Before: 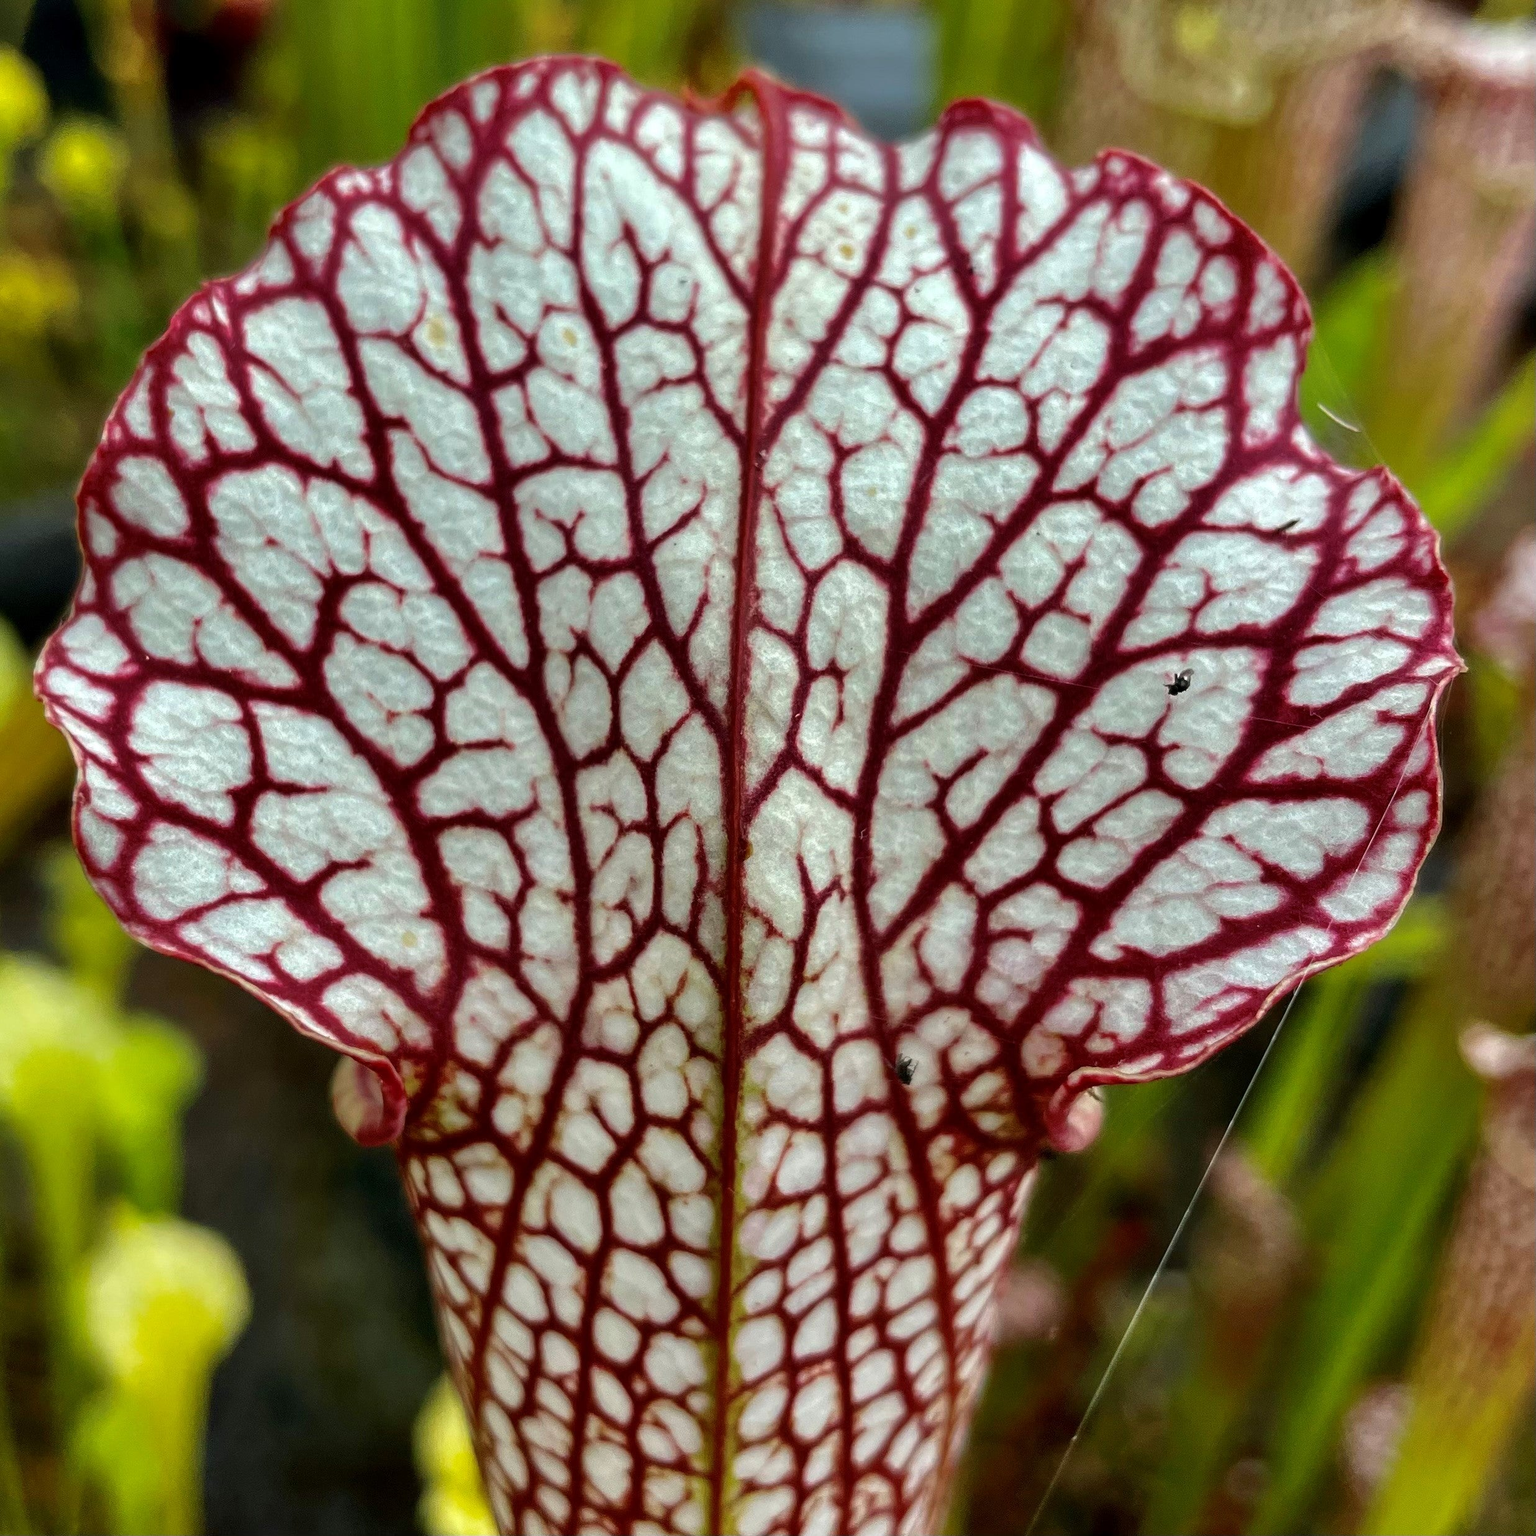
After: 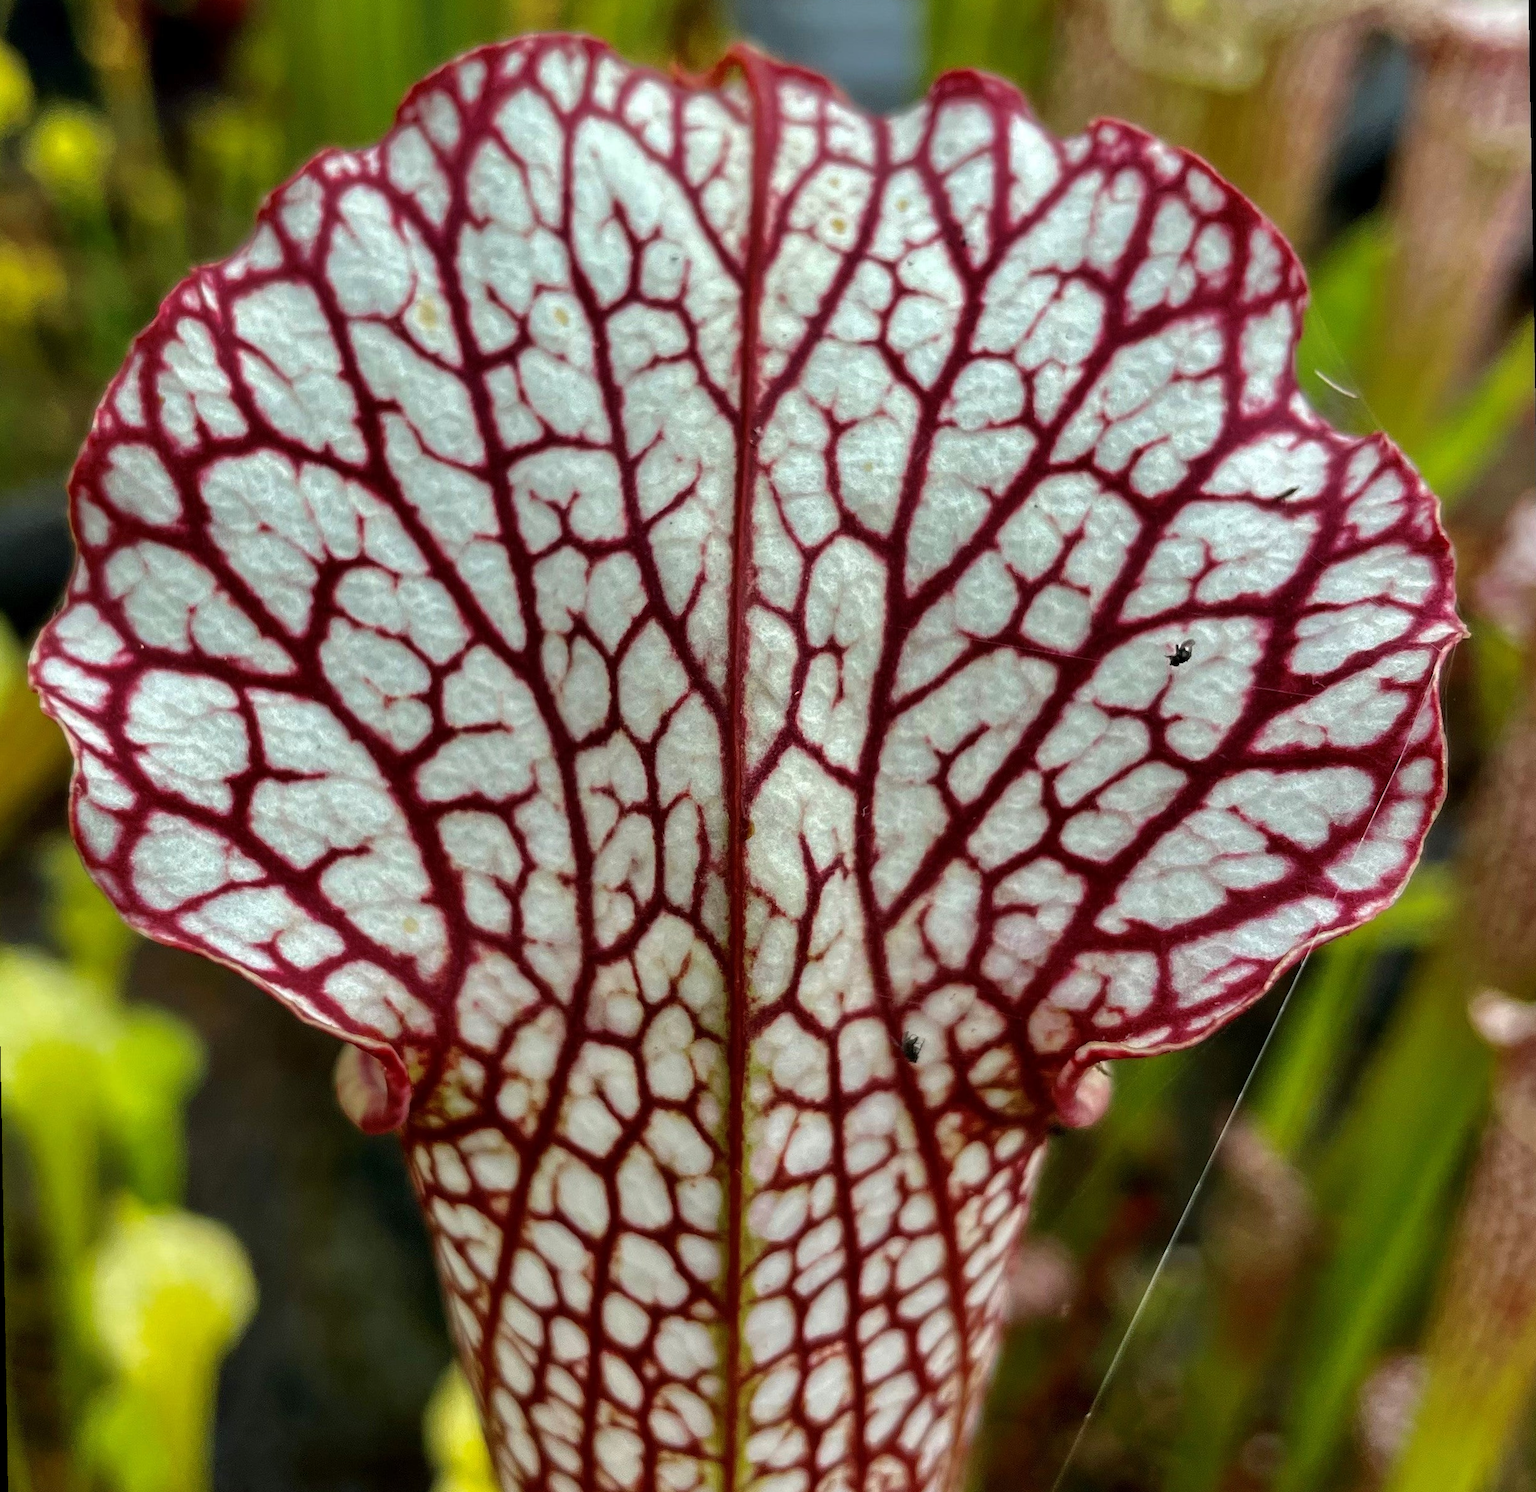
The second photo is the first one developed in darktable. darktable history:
exposure: compensate exposure bias true, compensate highlight preservation false
rotate and perspective: rotation -1°, crop left 0.011, crop right 0.989, crop top 0.025, crop bottom 0.975
